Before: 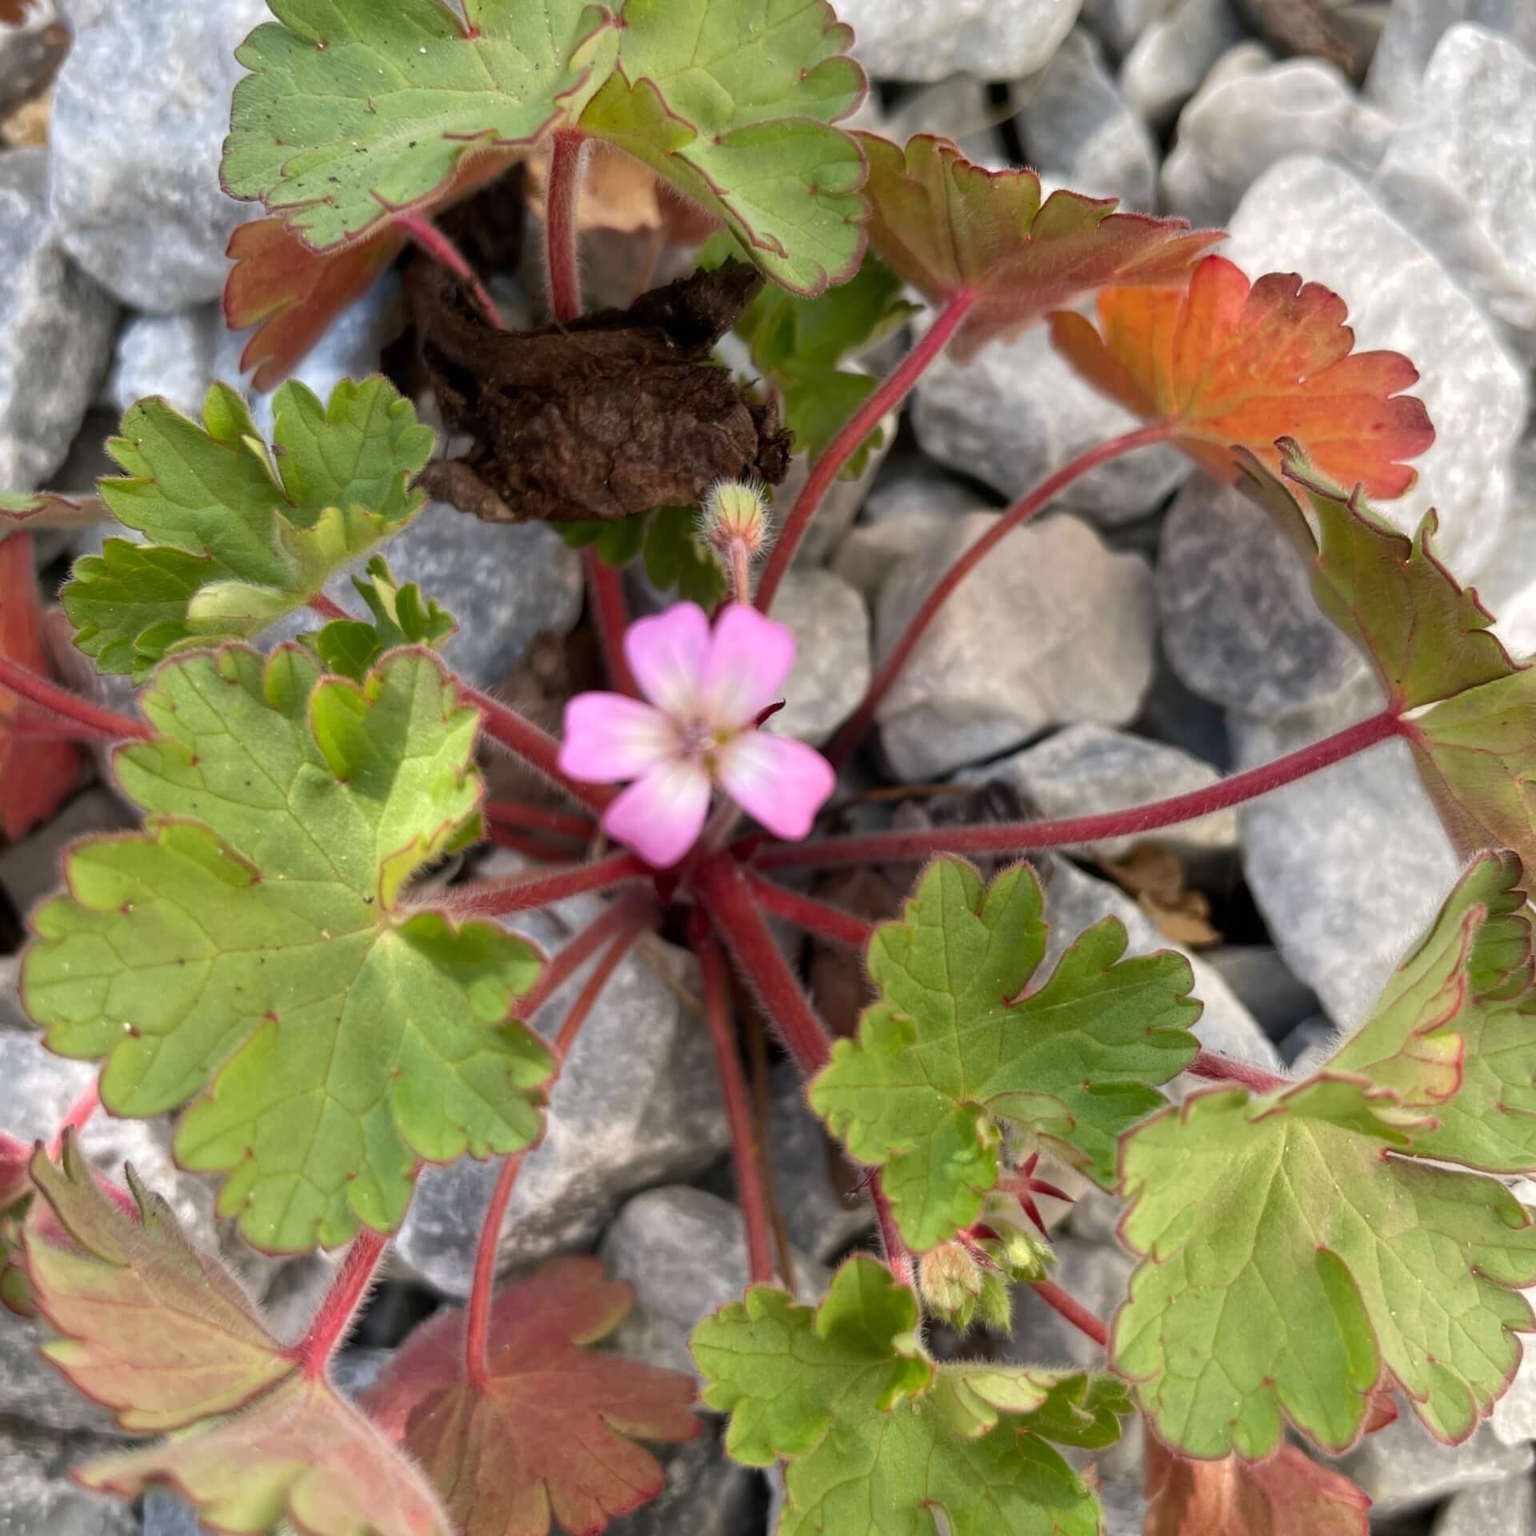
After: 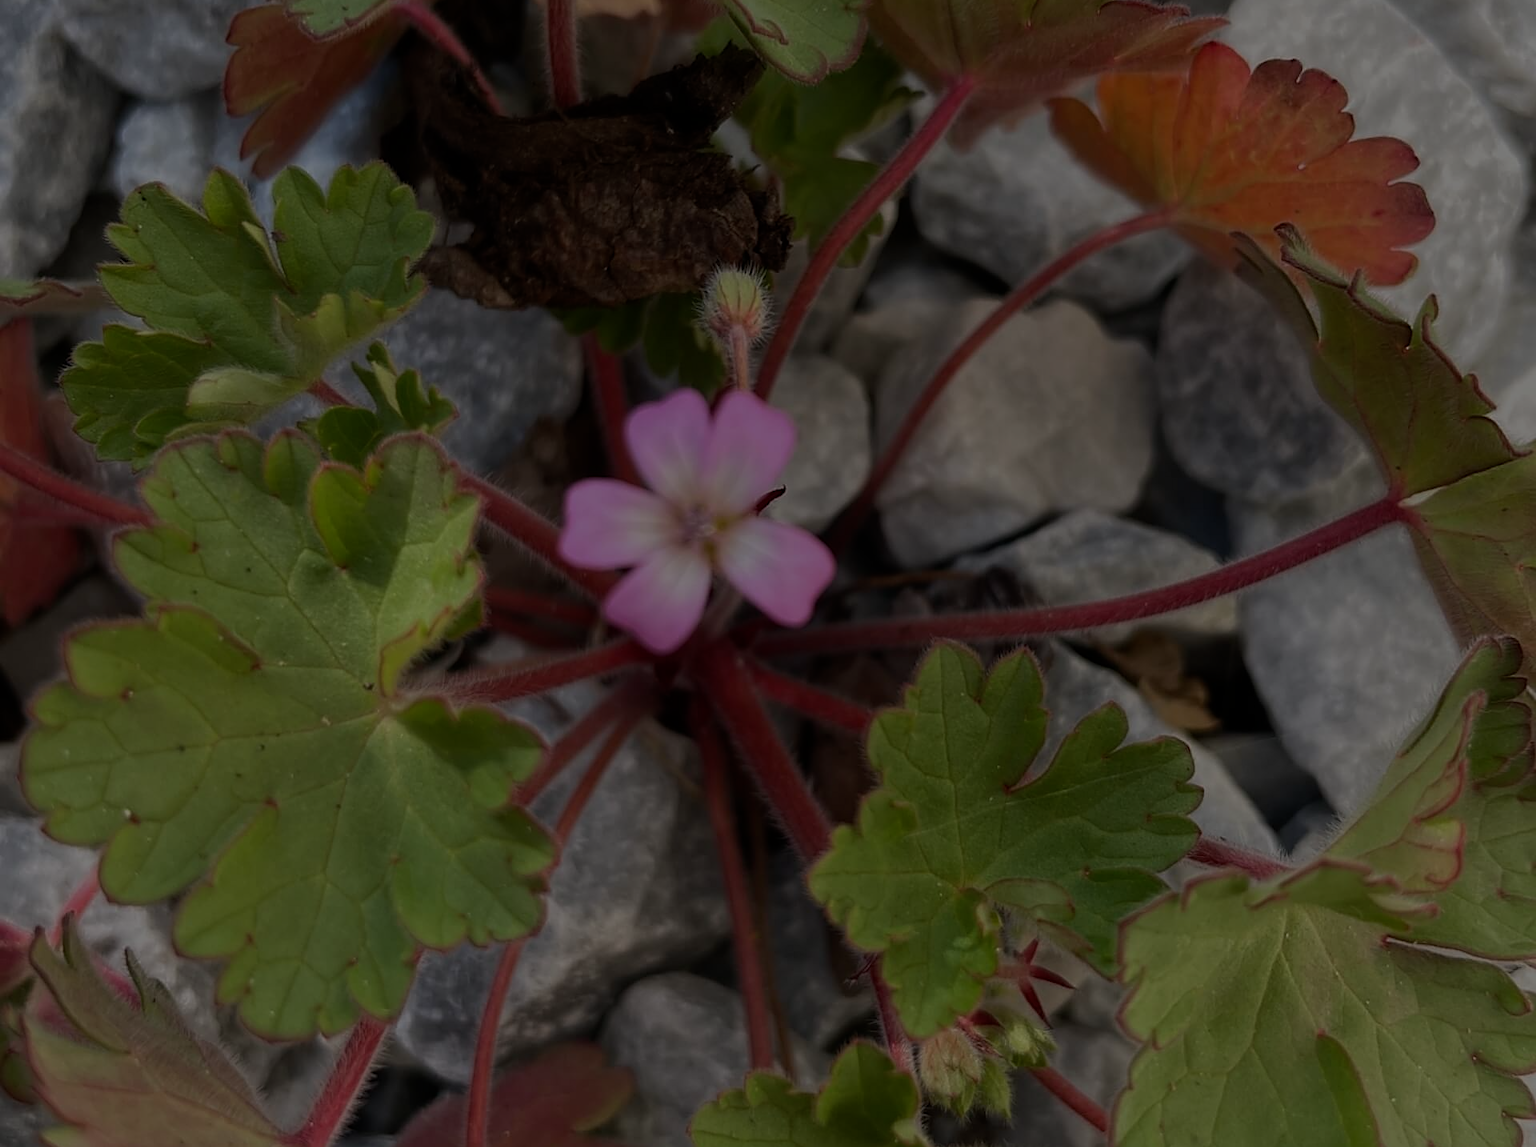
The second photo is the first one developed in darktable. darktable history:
exposure: exposure -2.395 EV, compensate exposure bias true, compensate highlight preservation false
sharpen: on, module defaults
crop: top 13.908%, bottom 11.353%
